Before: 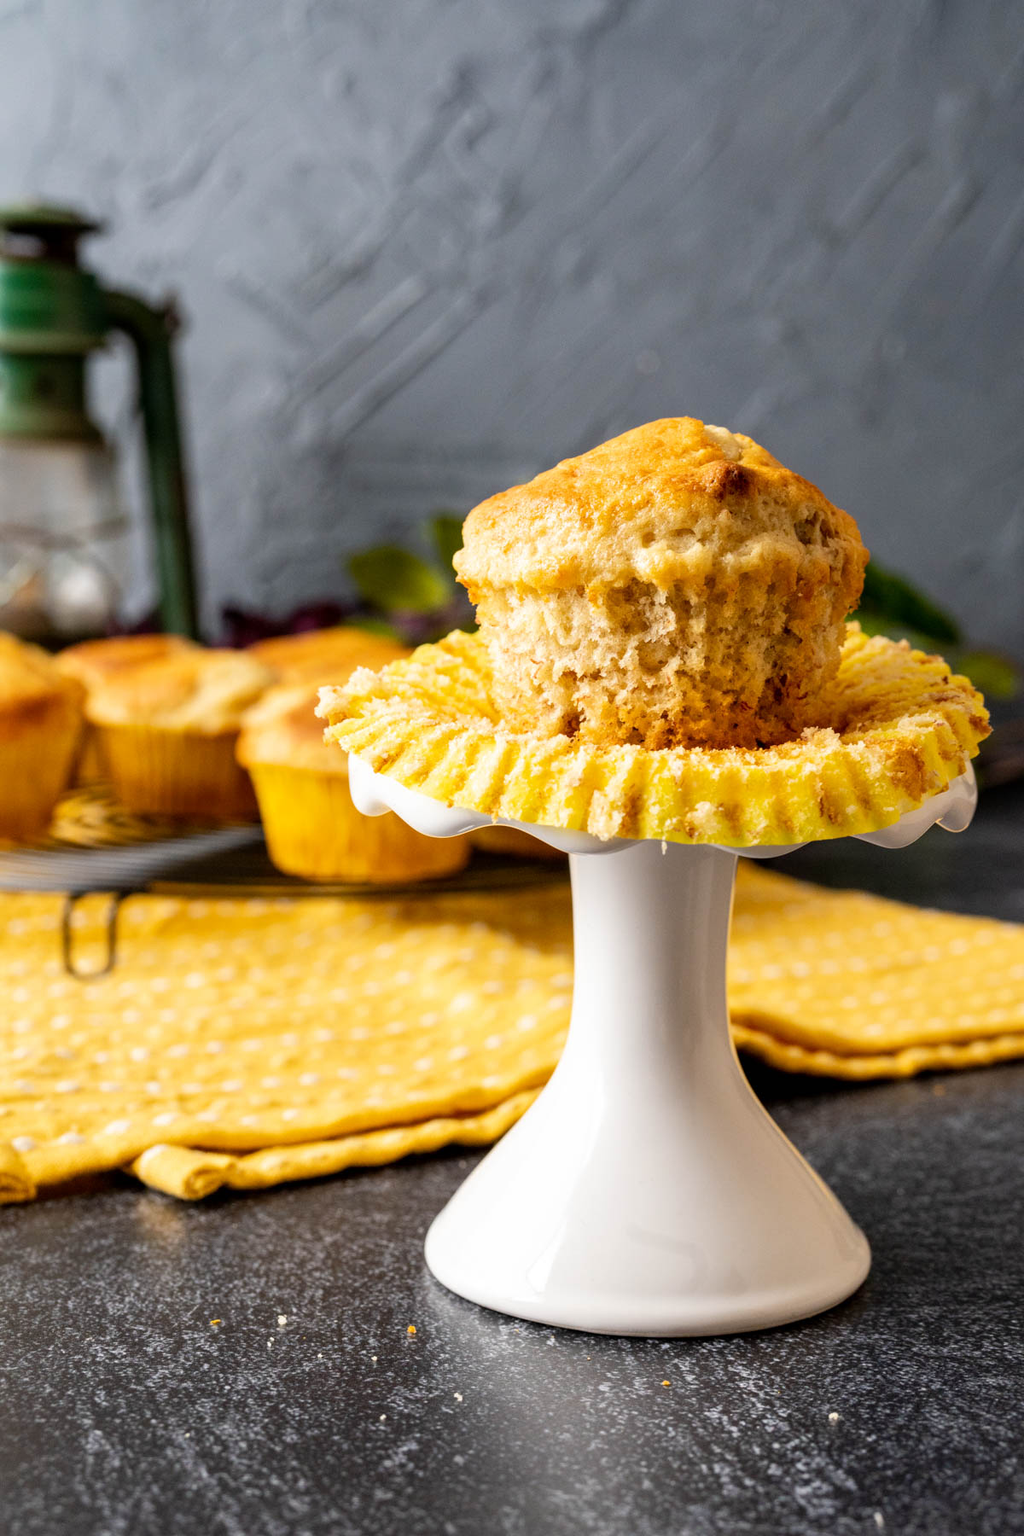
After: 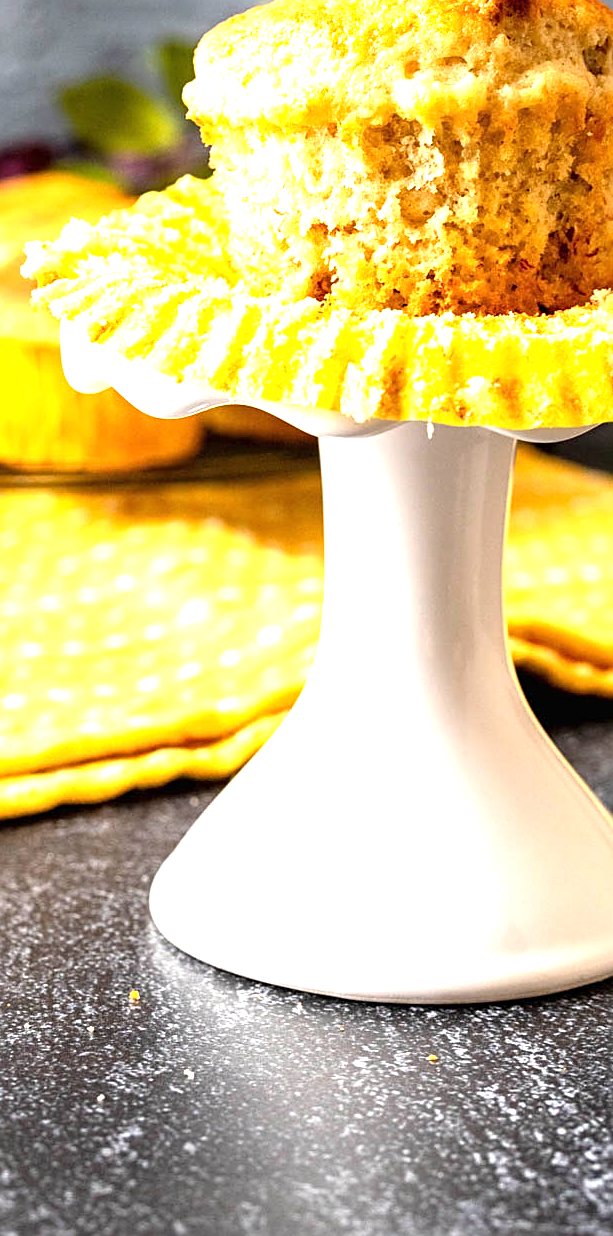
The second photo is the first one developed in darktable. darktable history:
sharpen: on, module defaults
exposure: black level correction 0, exposure 1.199 EV, compensate highlight preservation false
crop and rotate: left 29.001%, top 31.324%, right 19.841%
